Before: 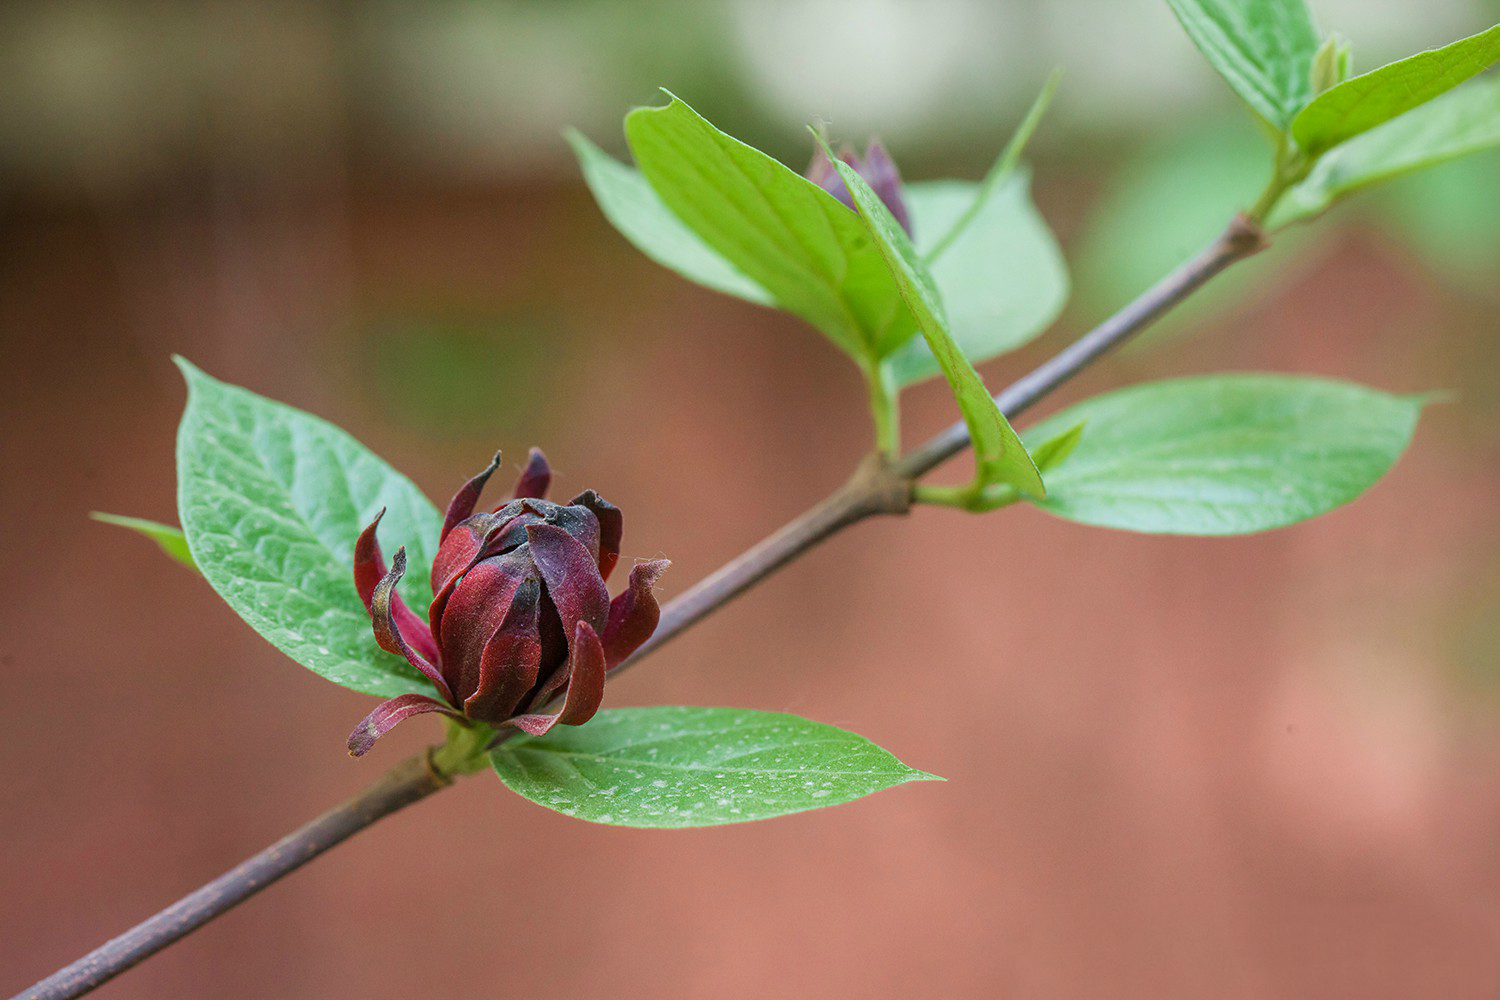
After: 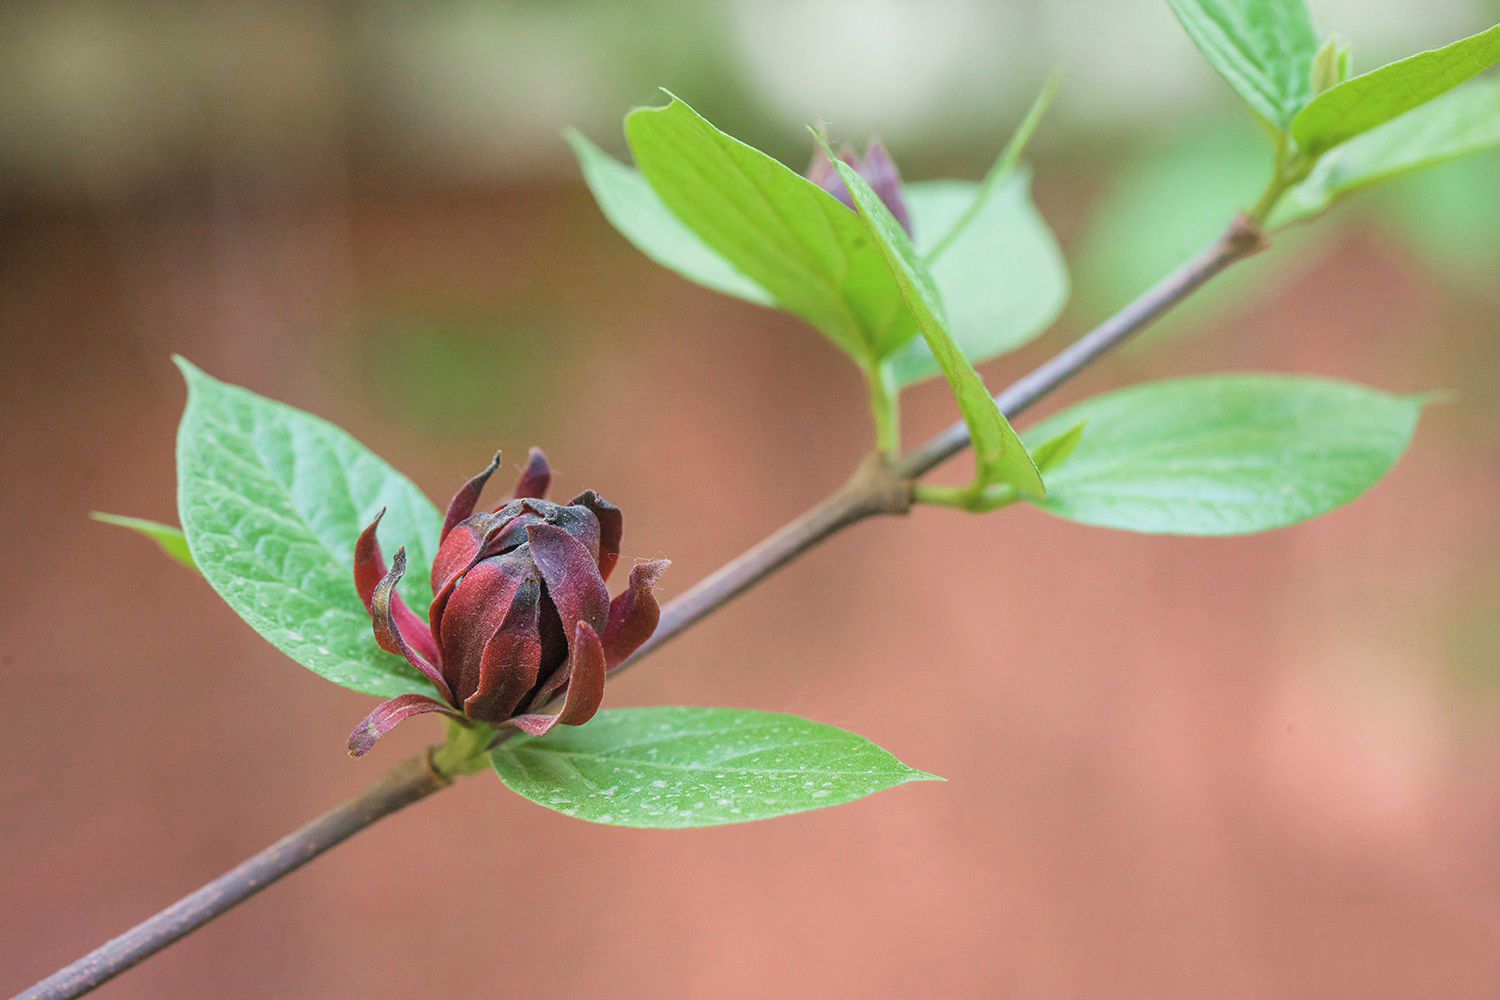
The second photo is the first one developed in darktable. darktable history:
contrast brightness saturation: brightness 0.144
